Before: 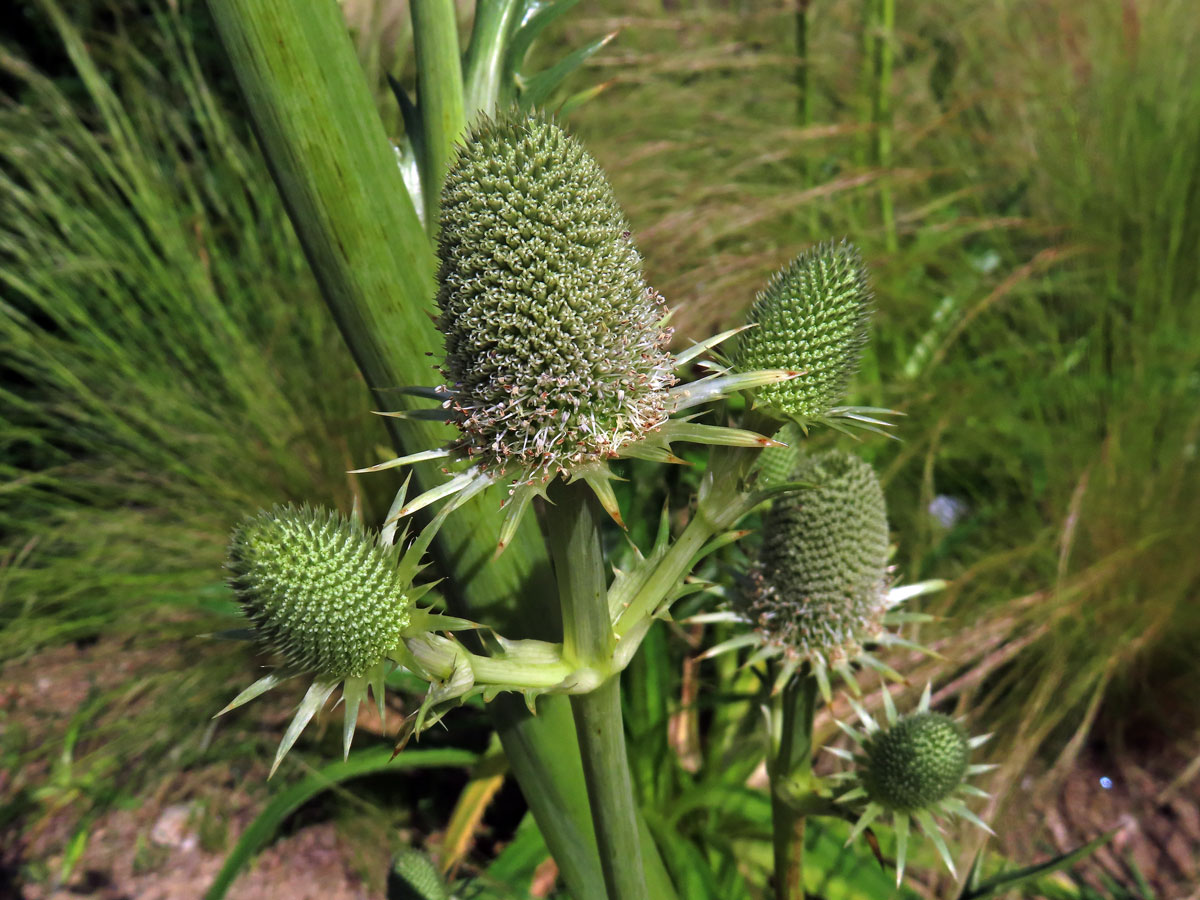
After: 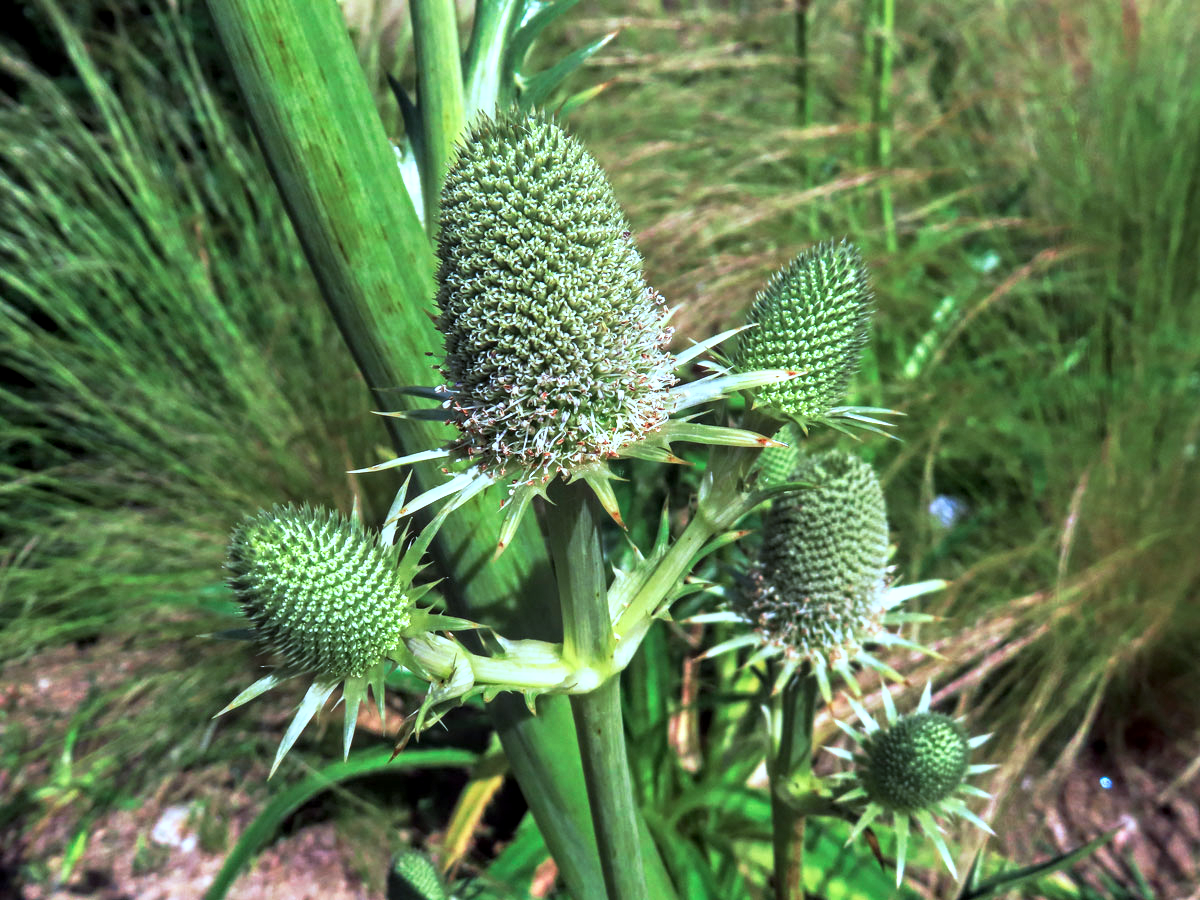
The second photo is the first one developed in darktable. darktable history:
base curve: curves: ch0 [(0, 0) (0.257, 0.25) (0.482, 0.586) (0.757, 0.871) (1, 1)], preserve colors none
color correction: highlights a* -9.84, highlights b* -20.95
exposure: exposure 0.602 EV, compensate exposure bias true, compensate highlight preservation false
local contrast: on, module defaults
